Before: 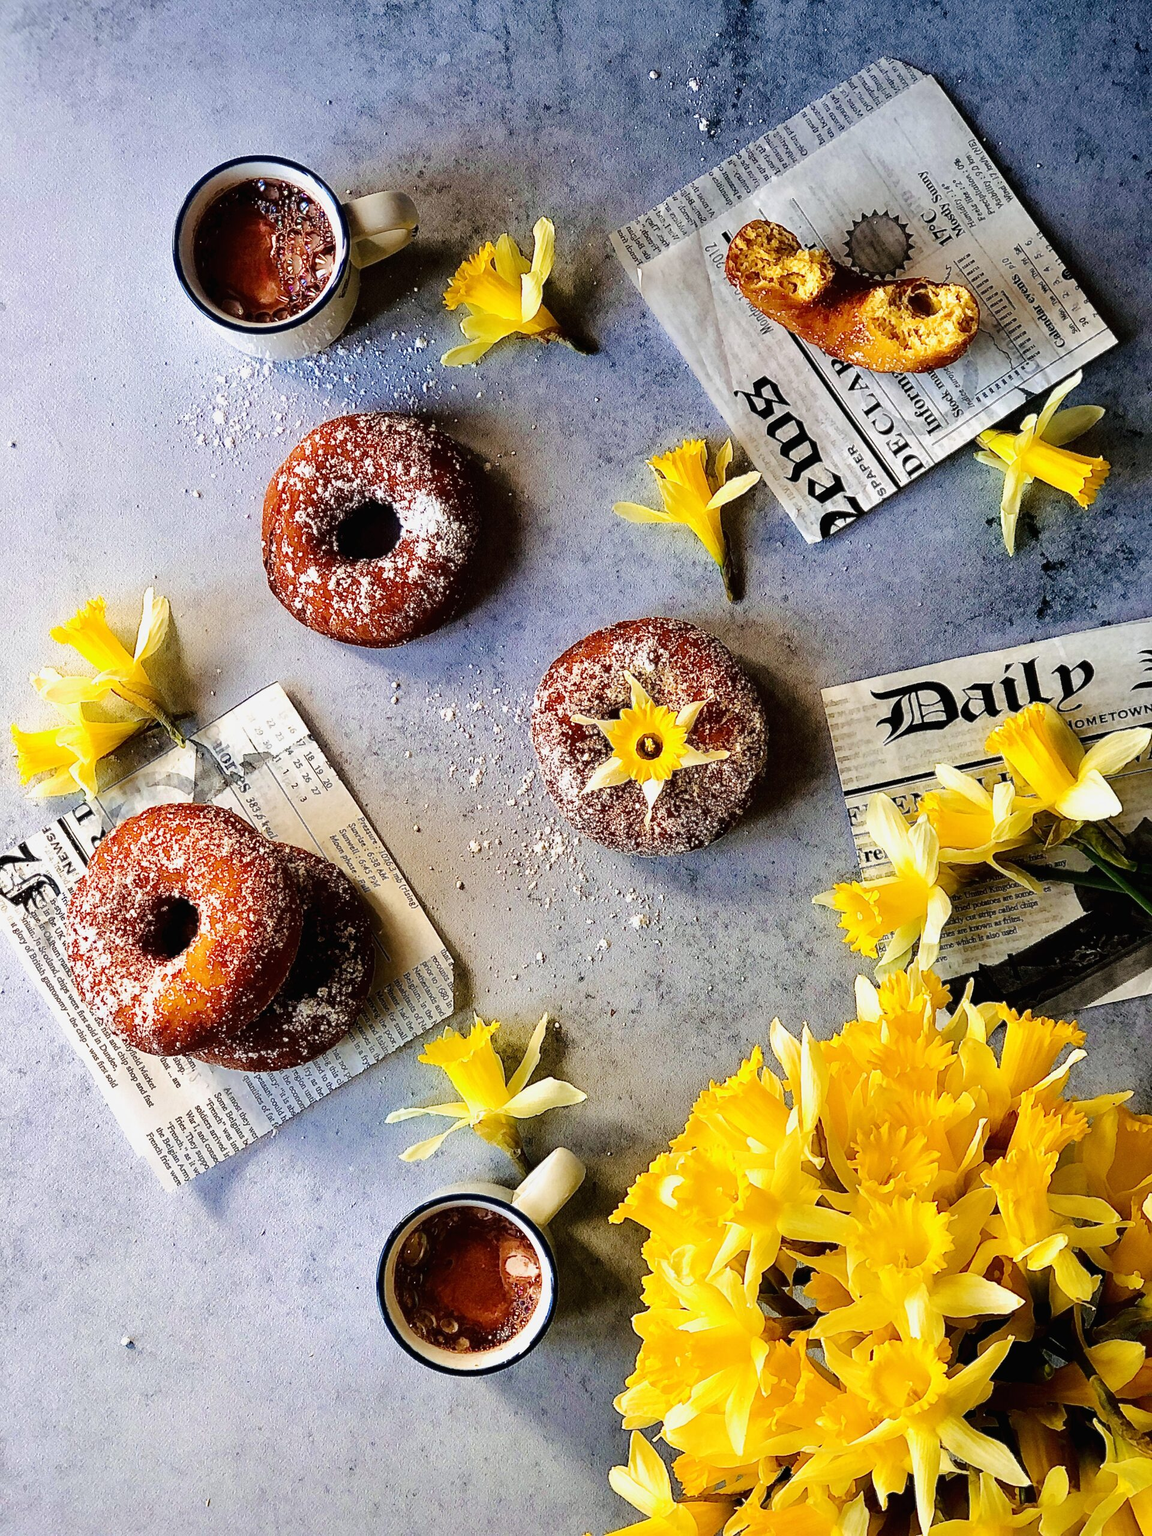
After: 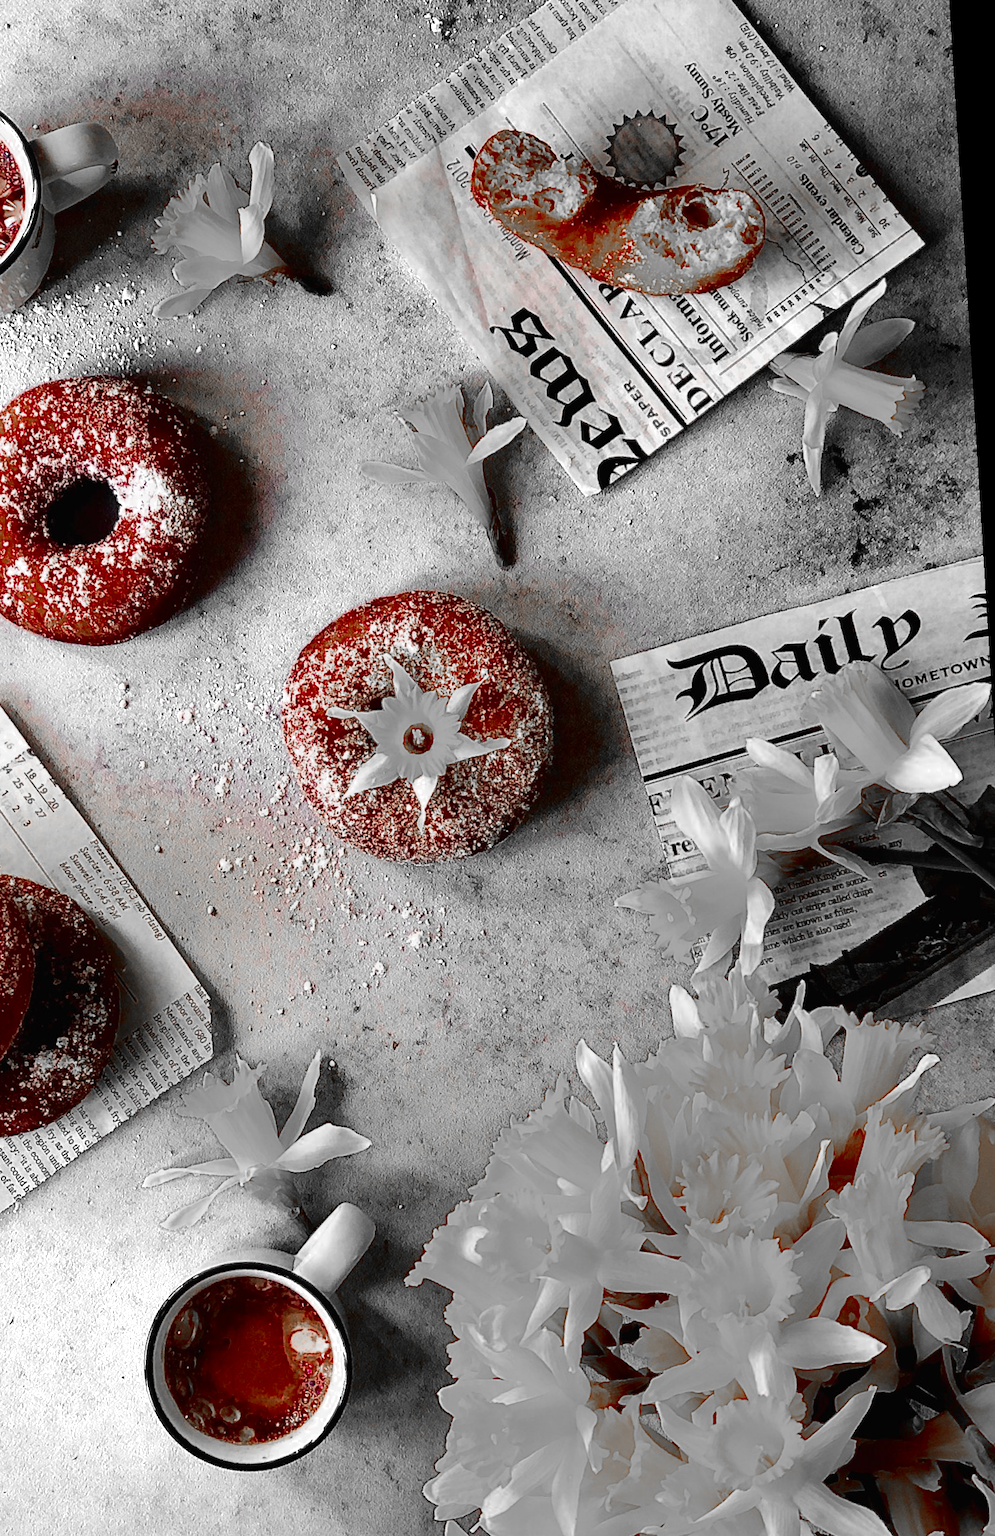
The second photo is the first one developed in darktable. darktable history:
tone equalizer: on, module defaults
crop and rotate: left 24.6%
rotate and perspective: rotation -3.52°, crop left 0.036, crop right 0.964, crop top 0.081, crop bottom 0.919
color zones: curves: ch0 [(0, 0.352) (0.143, 0.407) (0.286, 0.386) (0.429, 0.431) (0.571, 0.829) (0.714, 0.853) (0.857, 0.833) (1, 0.352)]; ch1 [(0, 0.604) (0.072, 0.726) (0.096, 0.608) (0.205, 0.007) (0.571, -0.006) (0.839, -0.013) (0.857, -0.012) (1, 0.604)]
